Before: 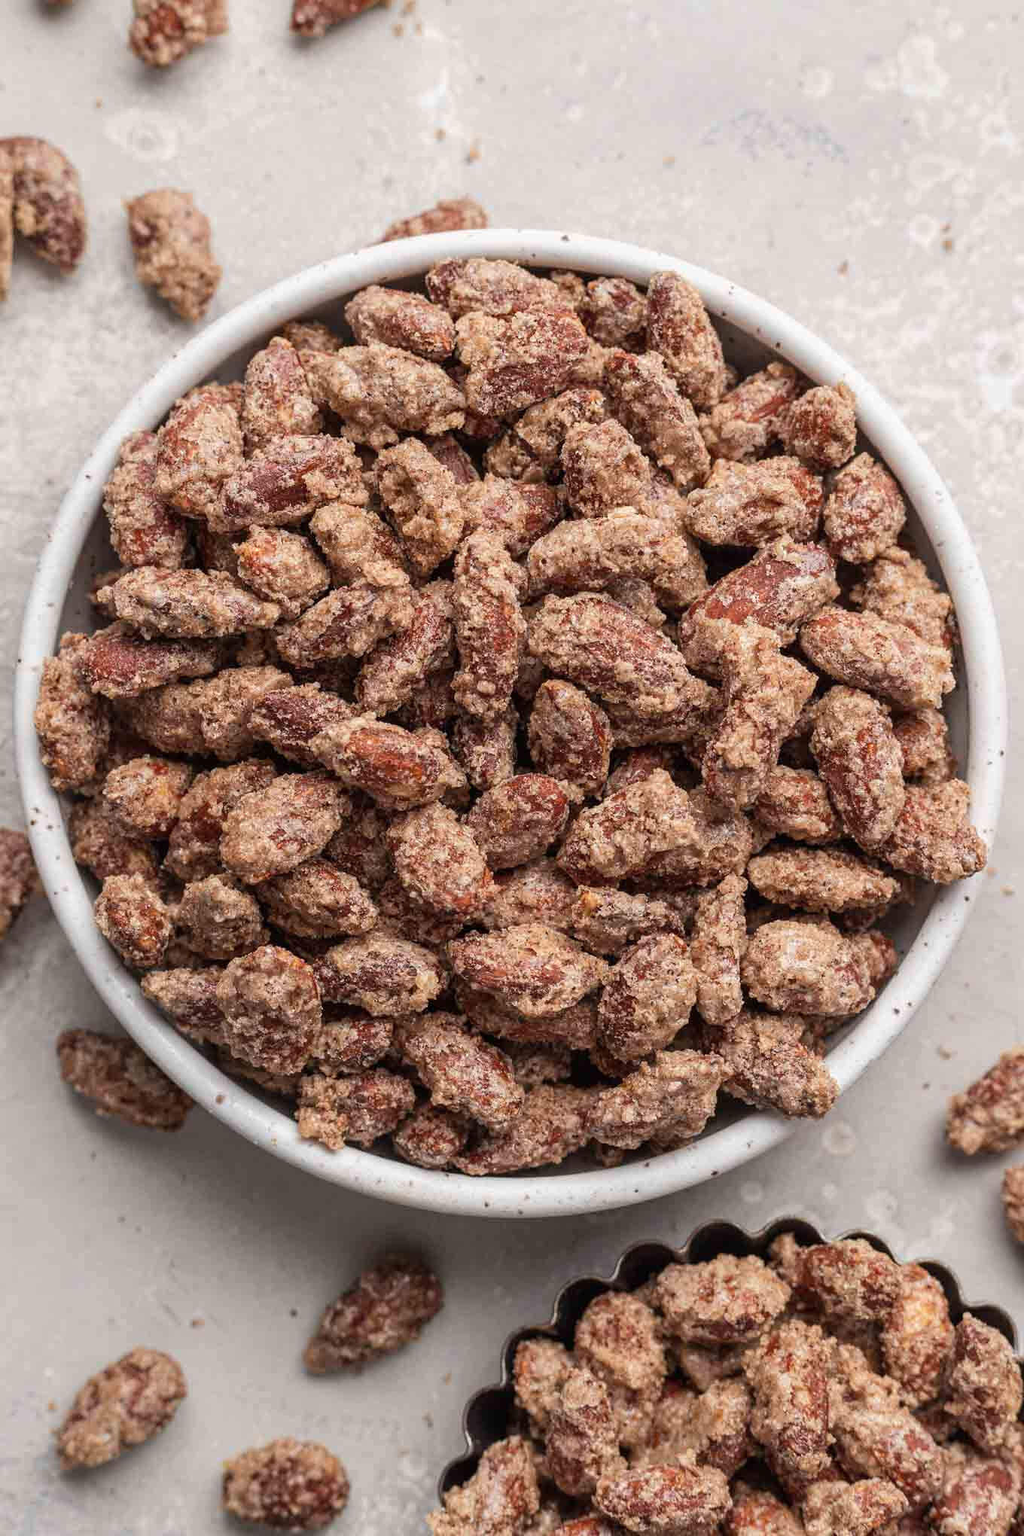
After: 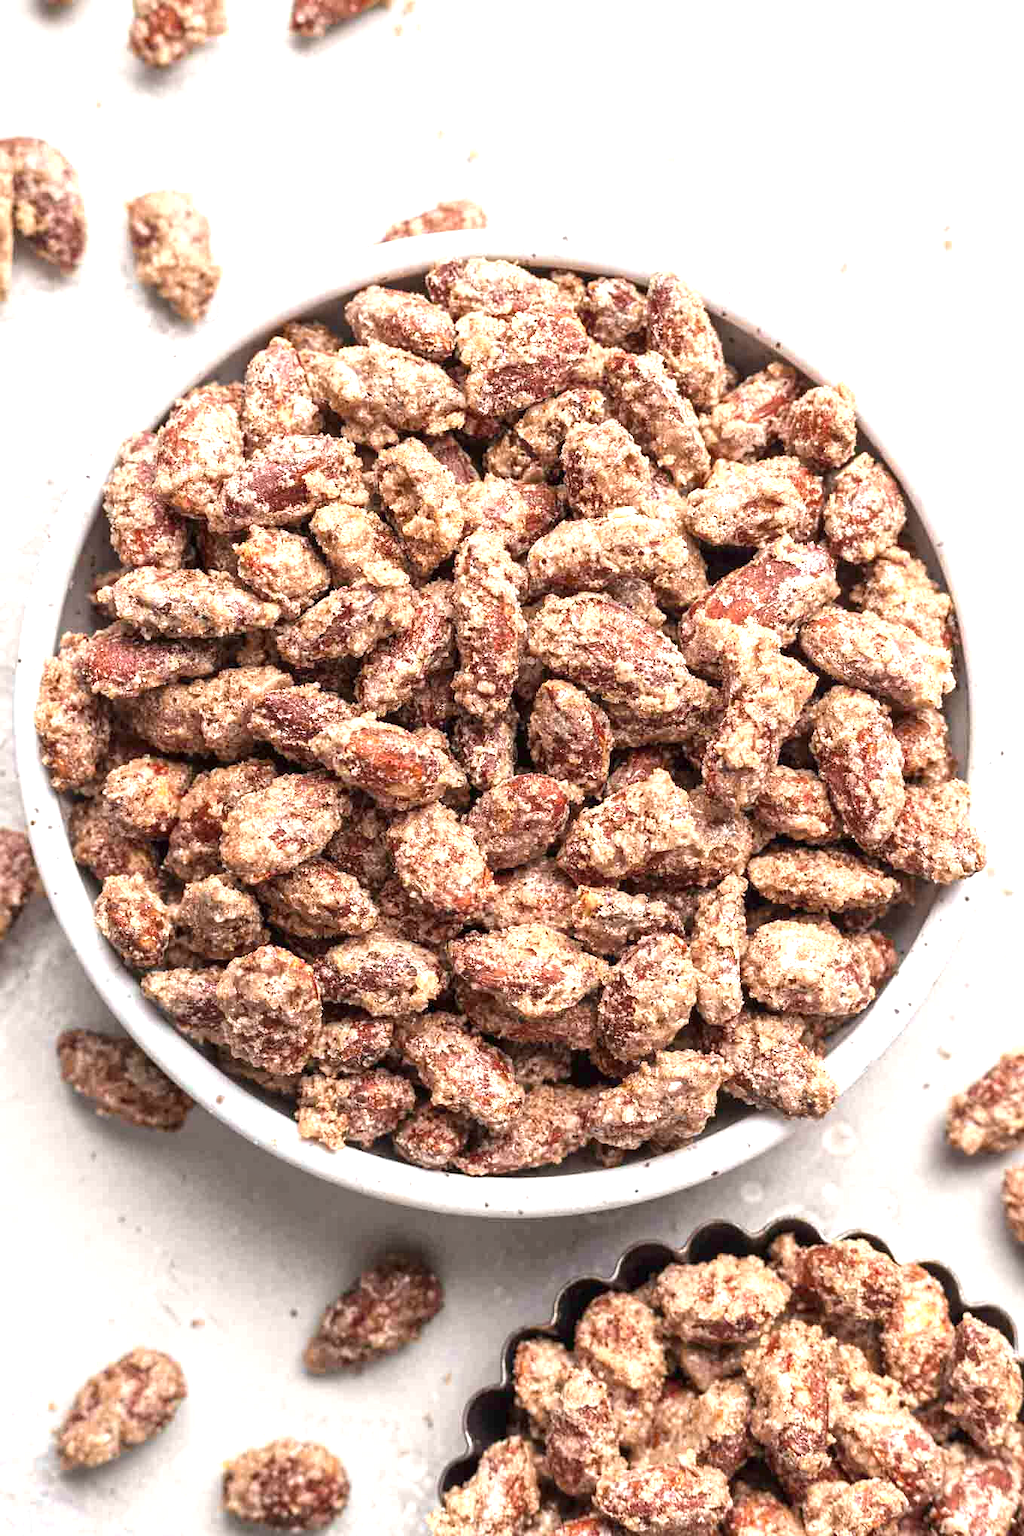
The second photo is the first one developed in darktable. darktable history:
local contrast: mode bilateral grid, contrast 20, coarseness 50, detail 120%, midtone range 0.2
exposure: exposure 1.137 EV, compensate highlight preservation false
